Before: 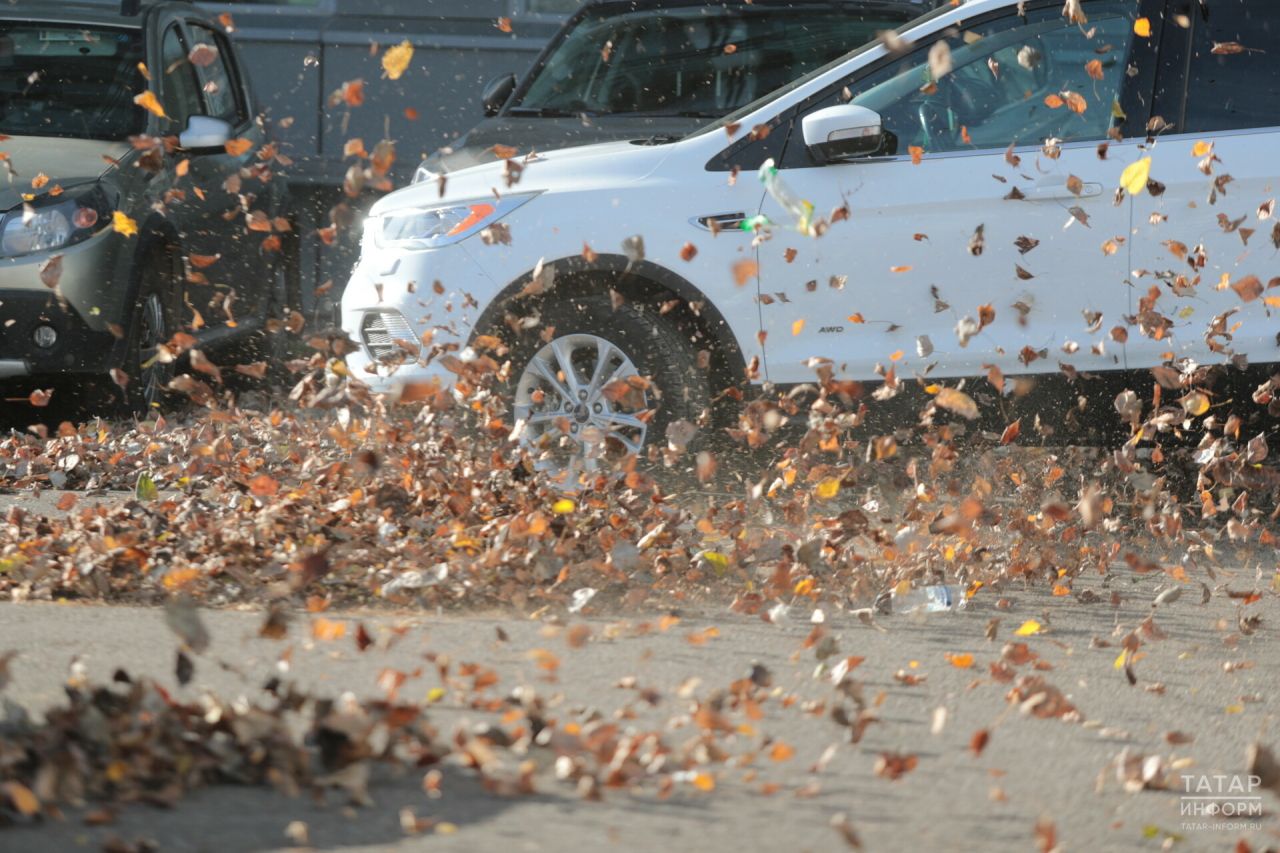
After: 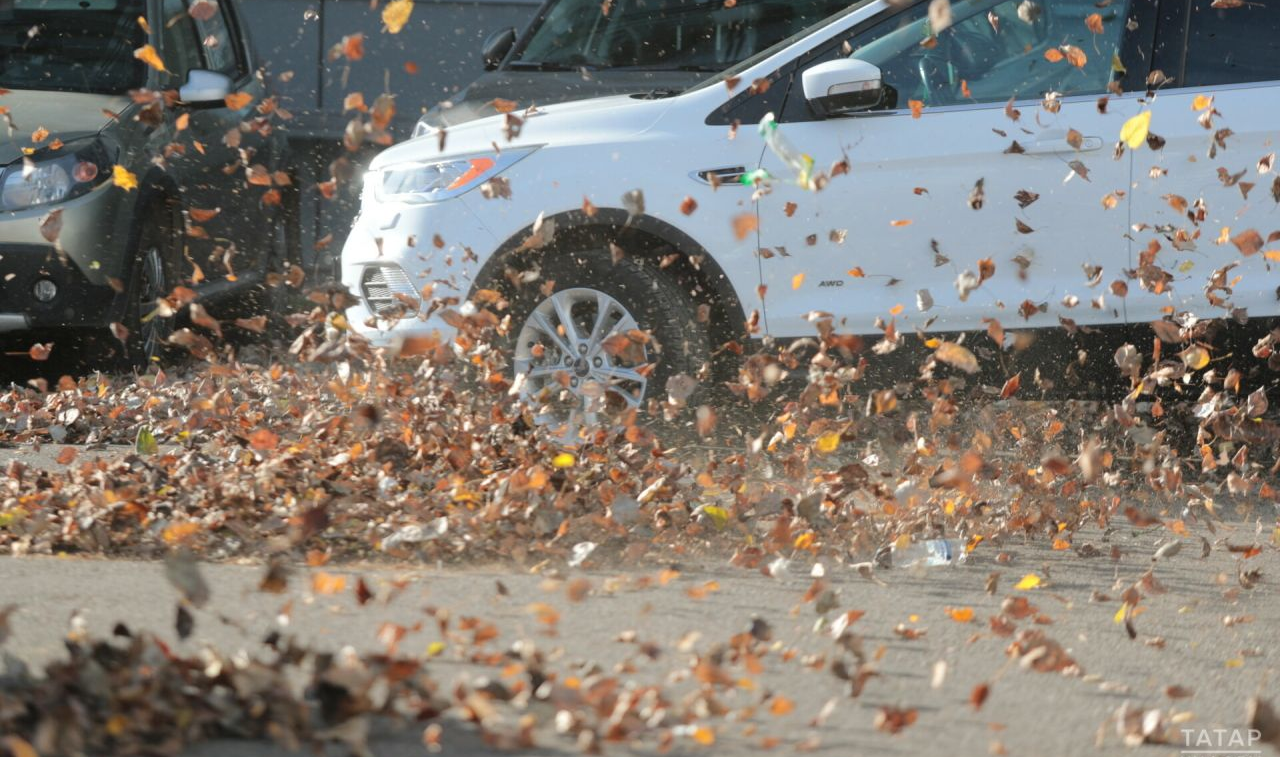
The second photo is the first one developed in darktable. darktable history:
crop and rotate: top 5.447%, bottom 5.795%
